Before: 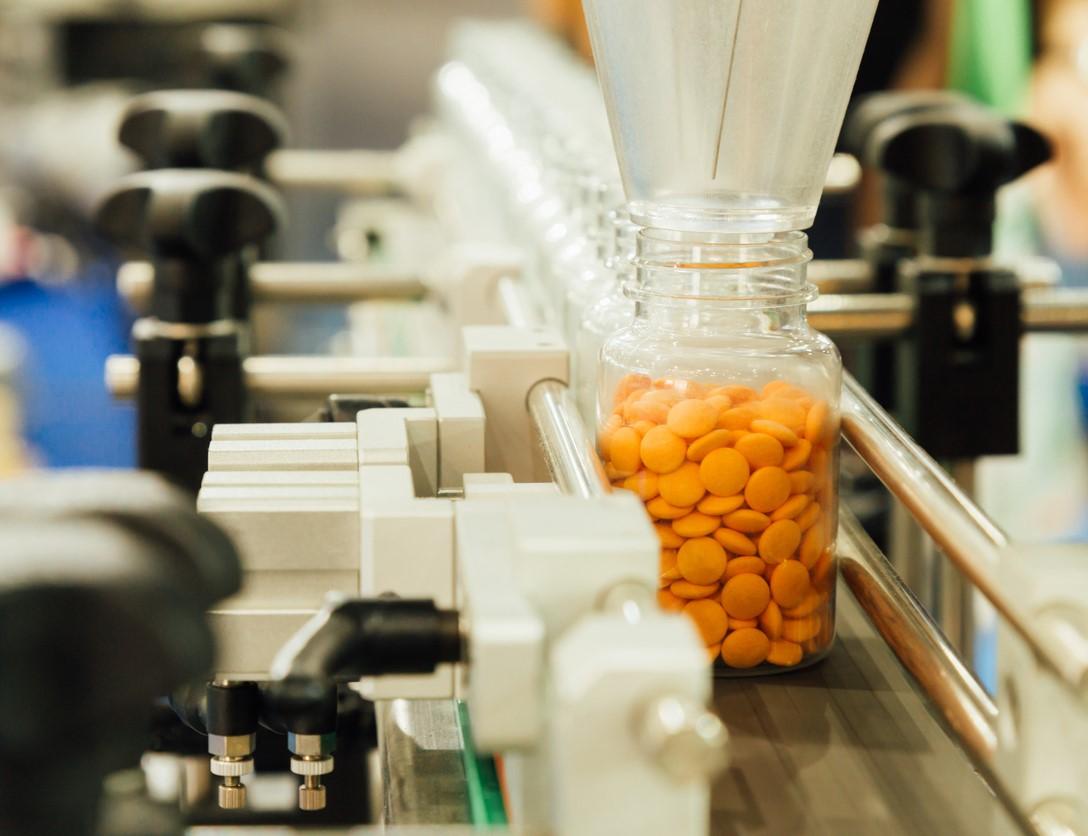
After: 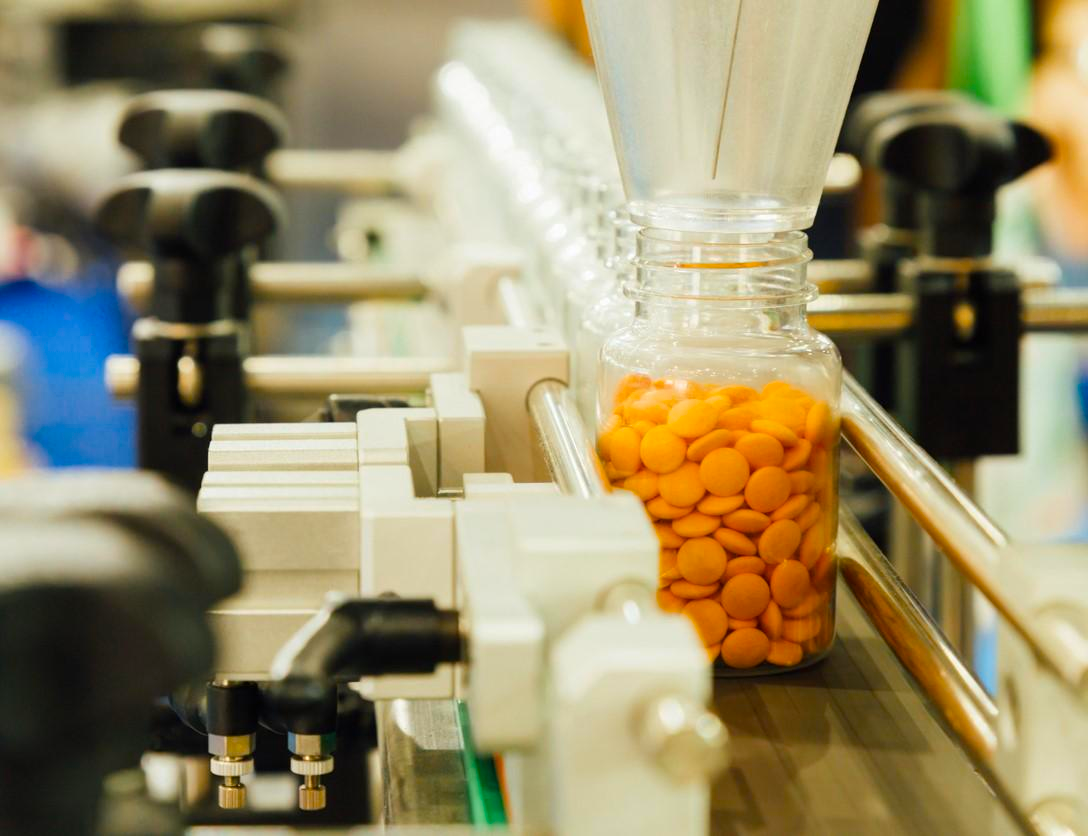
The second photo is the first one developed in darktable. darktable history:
color balance rgb: linear chroma grading › global chroma 0.441%, perceptual saturation grading › global saturation 35.397%
